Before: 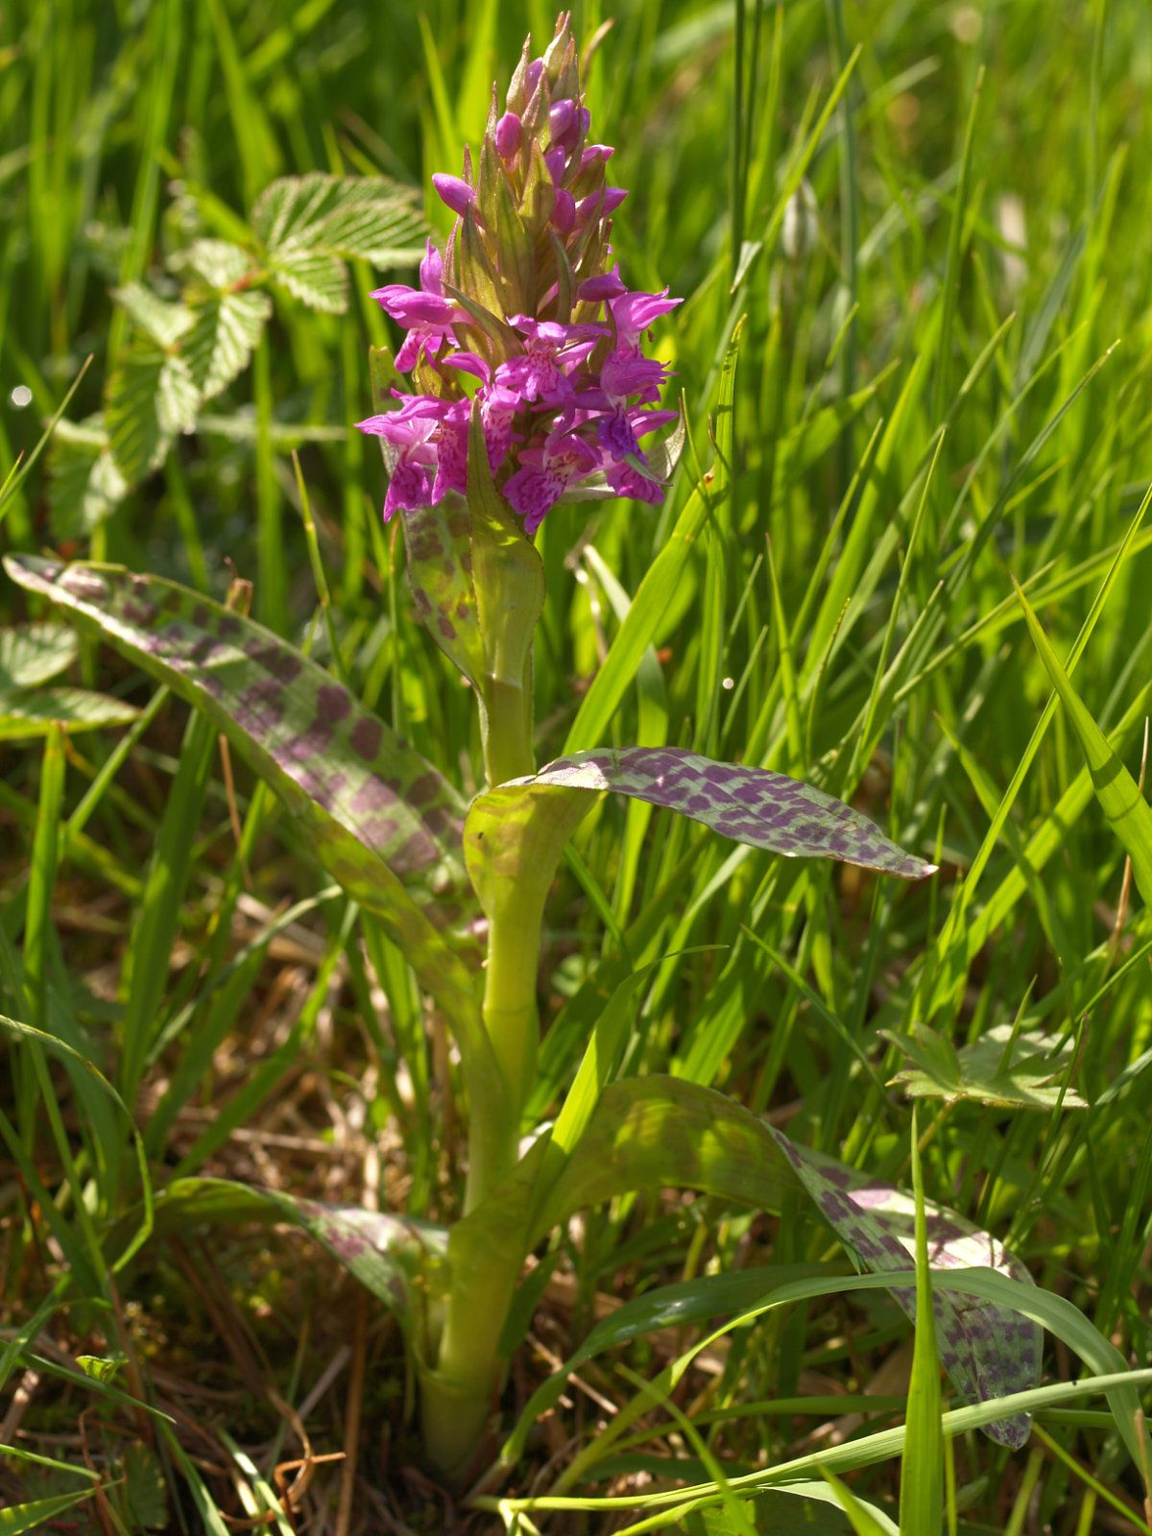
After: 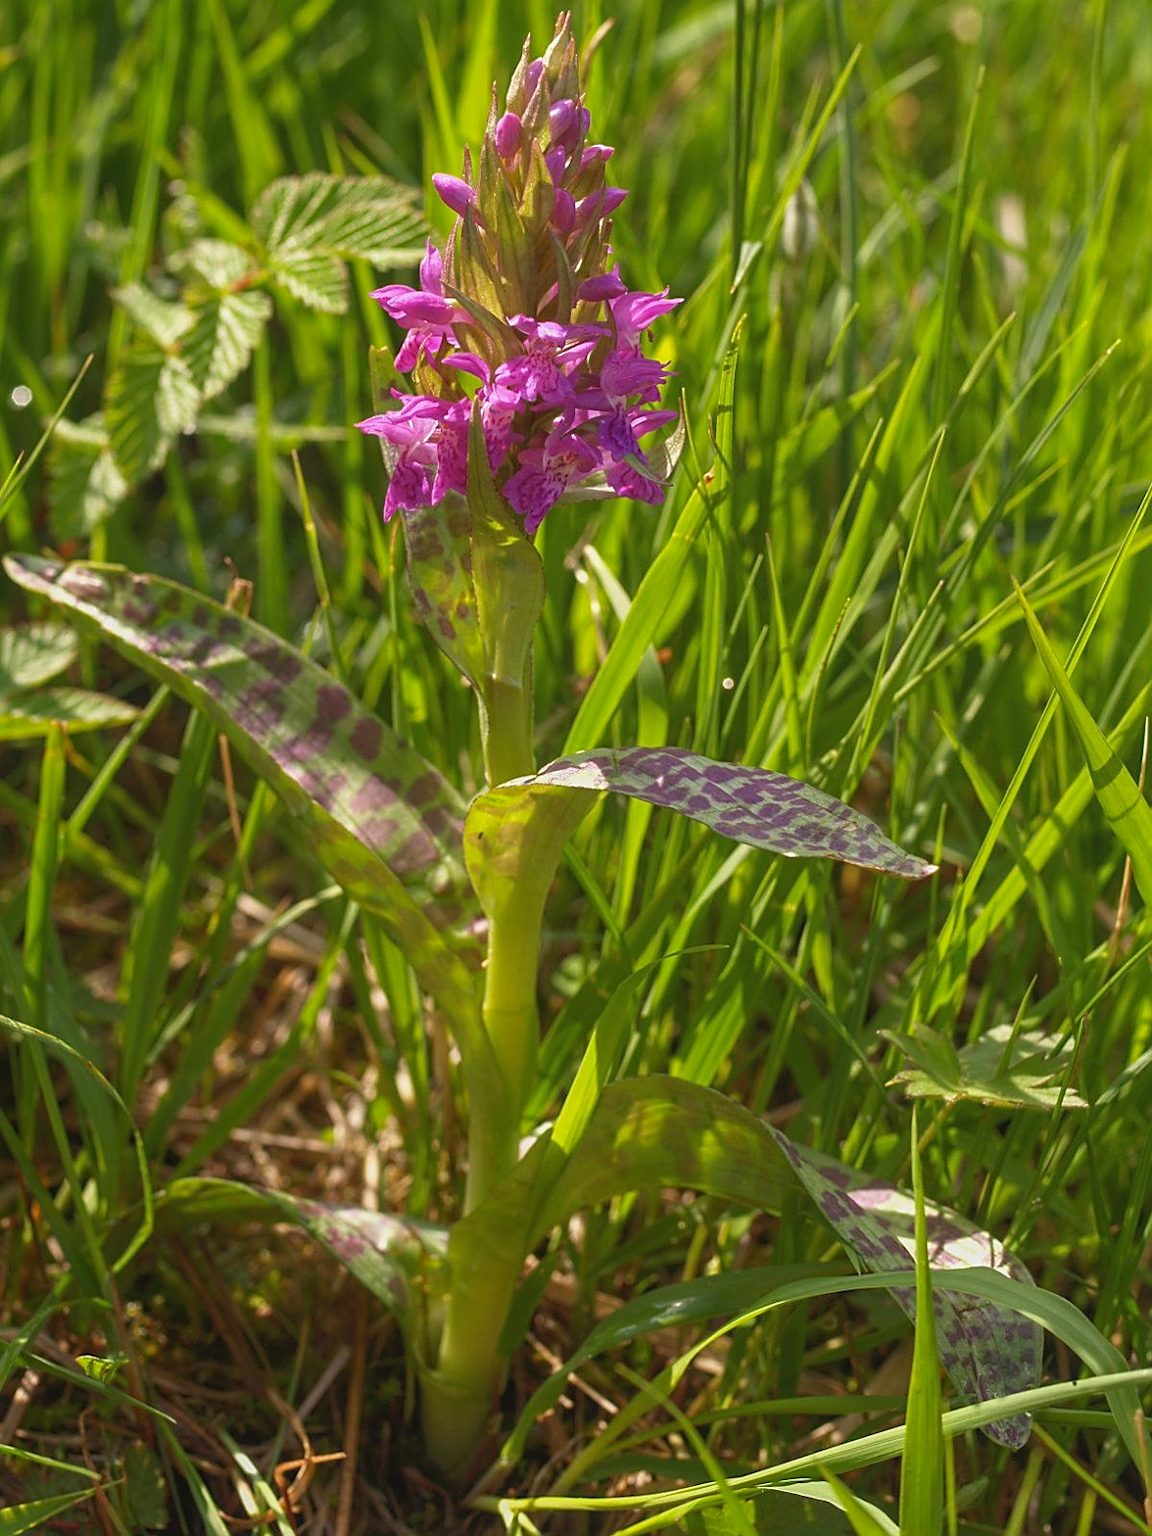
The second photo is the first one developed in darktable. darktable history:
local contrast: highlights 48%, shadows 1%, detail 100%
sharpen: amount 0.565
